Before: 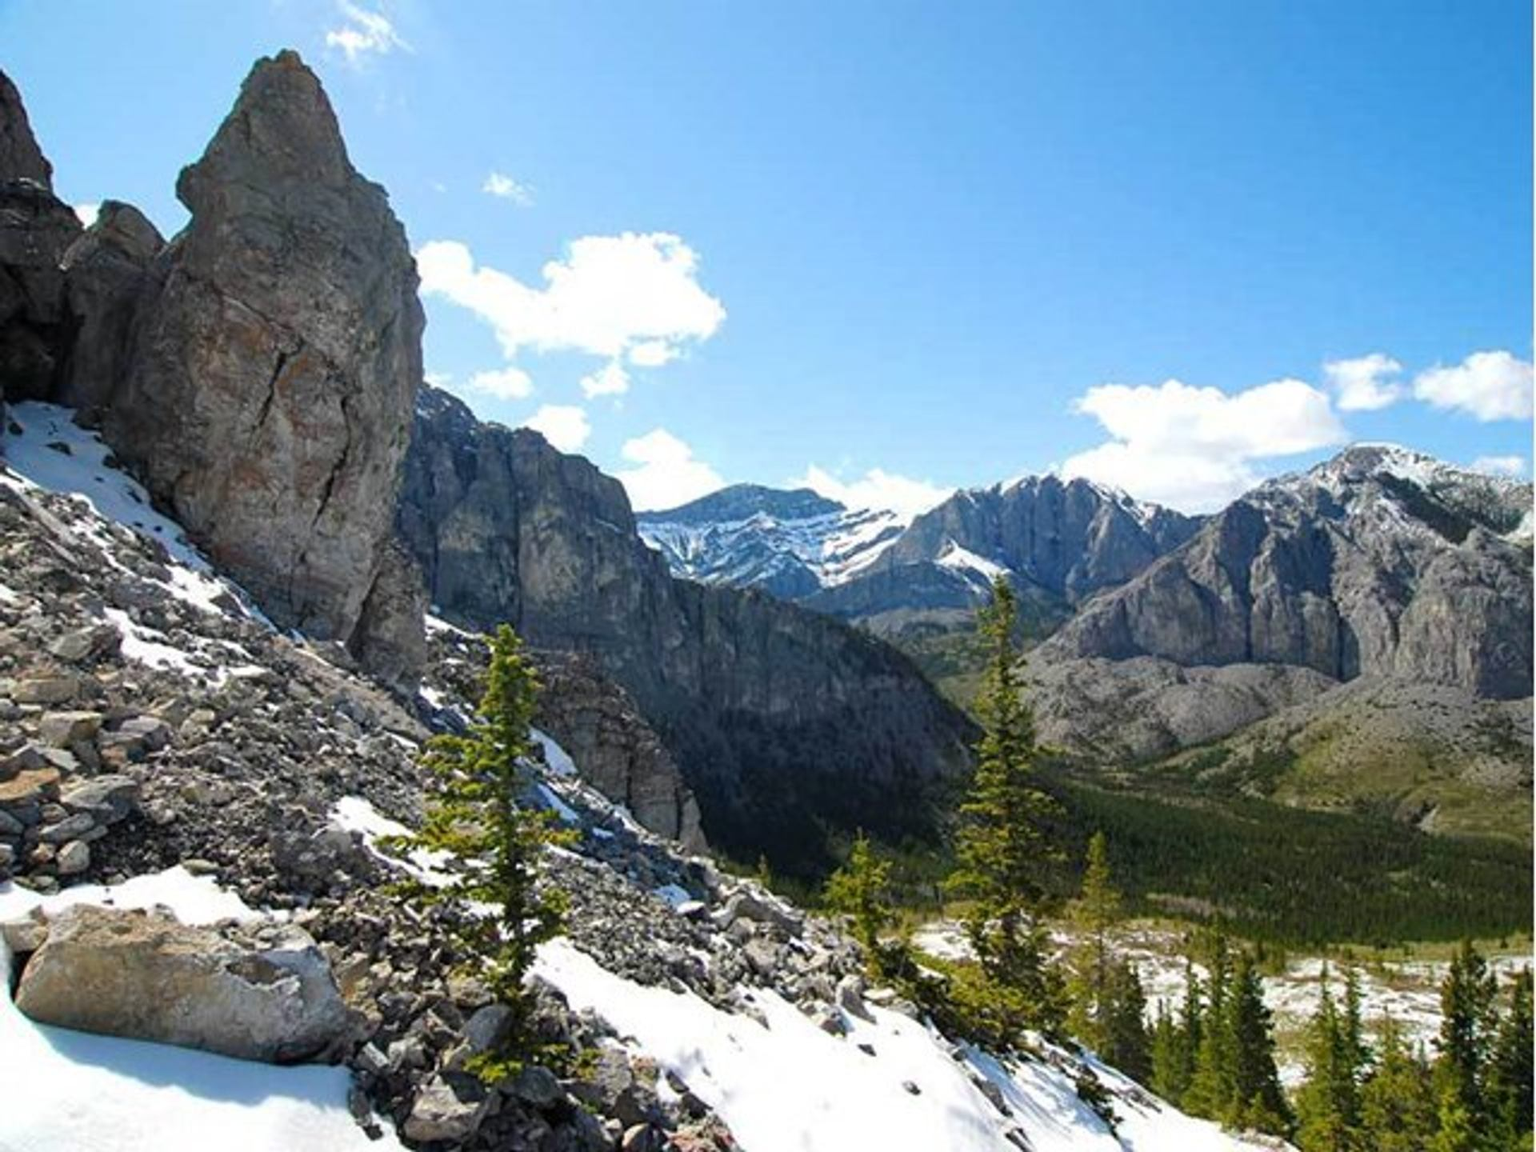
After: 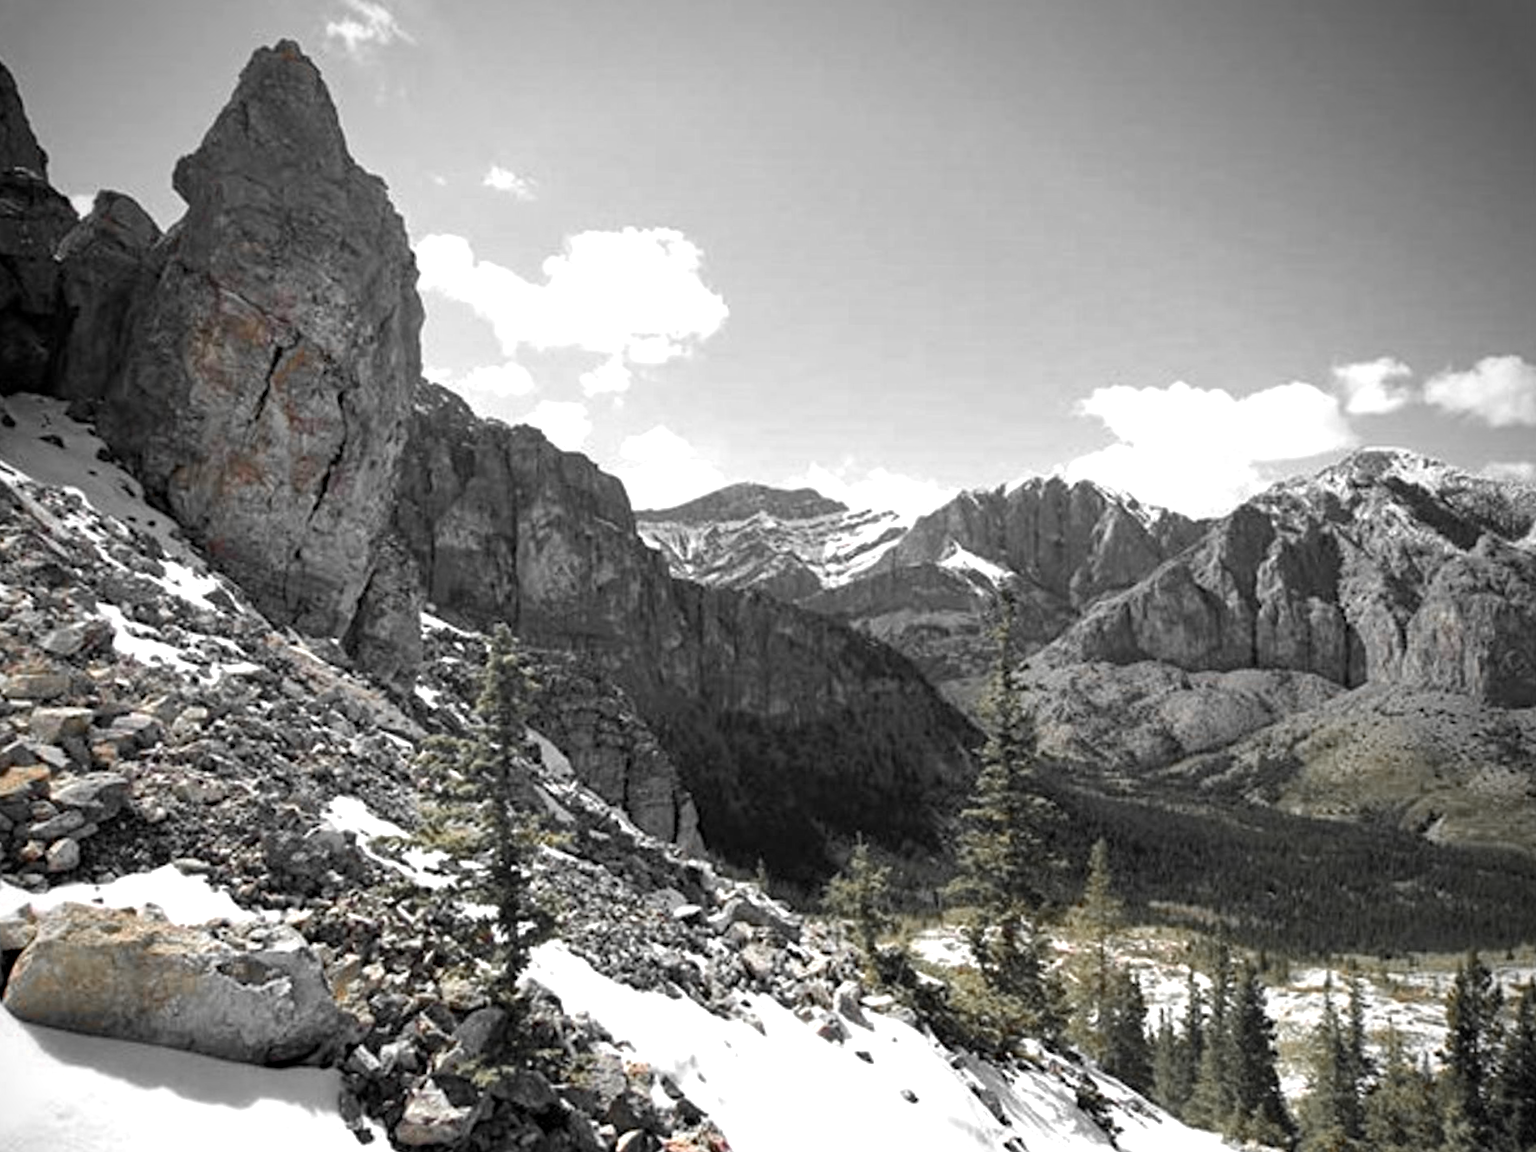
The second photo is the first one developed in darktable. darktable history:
crop and rotate: angle -0.5°
vignetting: brightness -0.629, saturation -0.007, center (-0.028, 0.239)
color zones: curves: ch0 [(0, 0.447) (0.184, 0.543) (0.323, 0.476) (0.429, 0.445) (0.571, 0.443) (0.714, 0.451) (0.857, 0.452) (1, 0.447)]; ch1 [(0, 0.464) (0.176, 0.46) (0.287, 0.177) (0.429, 0.002) (0.571, 0) (0.714, 0) (0.857, 0) (1, 0.464)], mix 20%
haze removal: compatibility mode true, adaptive false
exposure: black level correction 0.001, exposure 0.5 EV, compensate exposure bias true, compensate highlight preservation false
